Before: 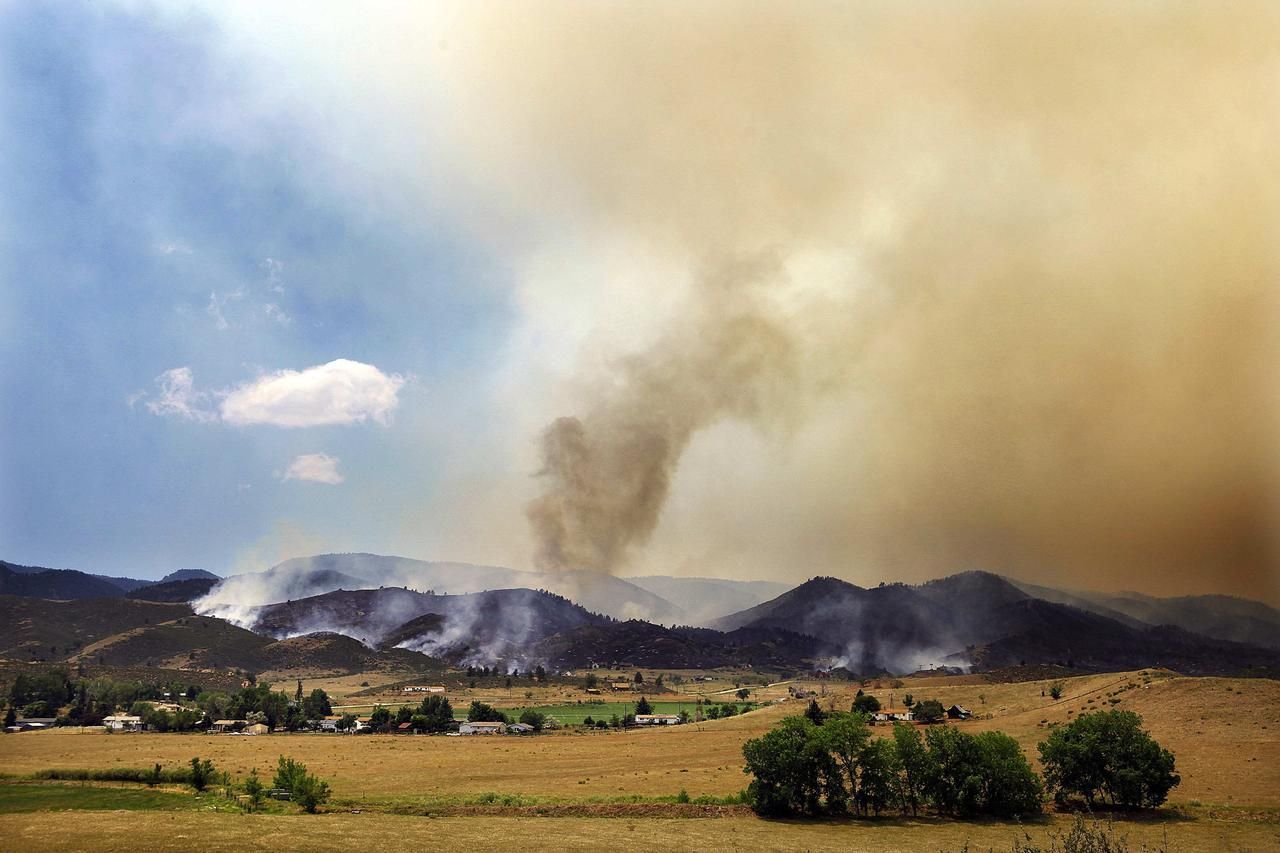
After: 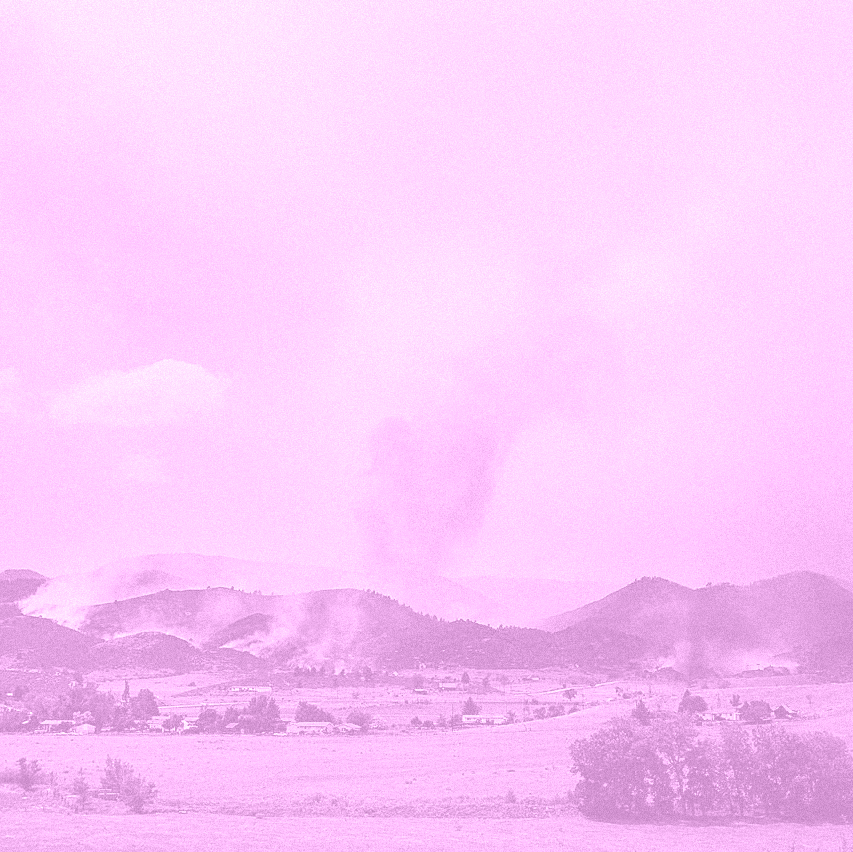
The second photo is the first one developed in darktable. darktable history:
sharpen: on, module defaults
grain: mid-tones bias 0%
colorize: hue 331.2°, saturation 75%, source mix 30.28%, lightness 70.52%, version 1
white balance: emerald 1
crop and rotate: left 13.537%, right 19.796%
tone equalizer: on, module defaults
contrast brightness saturation: contrast 0.1, brightness 0.02, saturation 0.02
color correction: highlights a* -8, highlights b* 3.1
